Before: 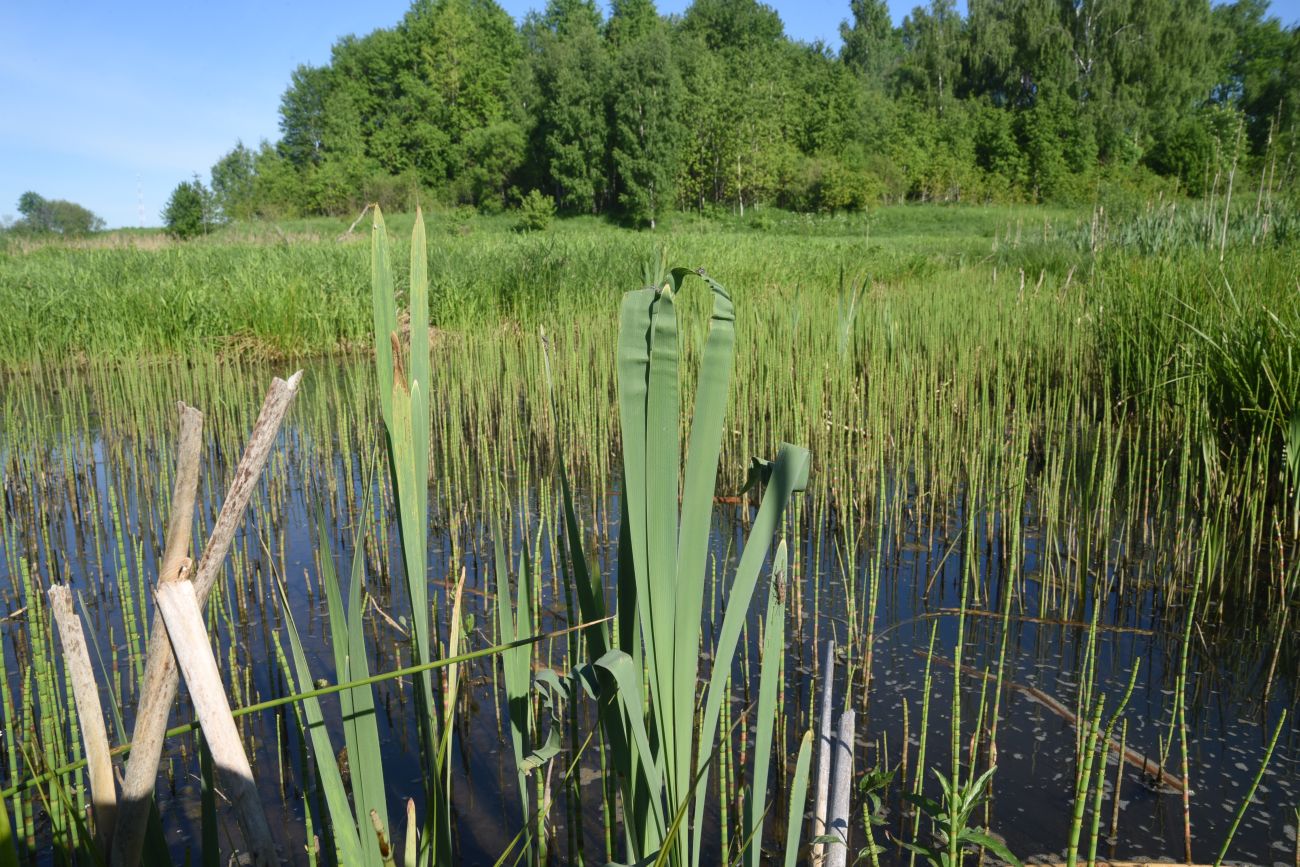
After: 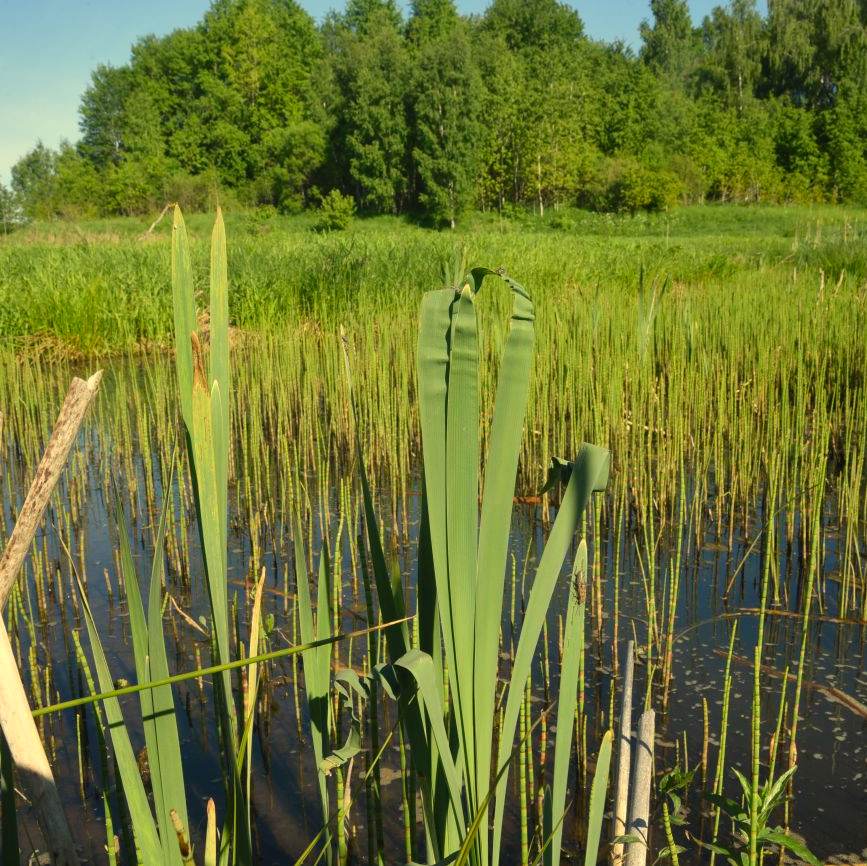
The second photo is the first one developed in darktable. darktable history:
tone equalizer: on, module defaults
color correction: highlights a* -8, highlights b* 3.1
crop and rotate: left 15.446%, right 17.836%
shadows and highlights: shadows 37.27, highlights -28.18, soften with gaussian
color balance rgb: perceptual saturation grading › global saturation 10%, global vibrance 10%
exposure: exposure -0.021 EV, compensate highlight preservation false
white balance: red 1.138, green 0.996, blue 0.812
